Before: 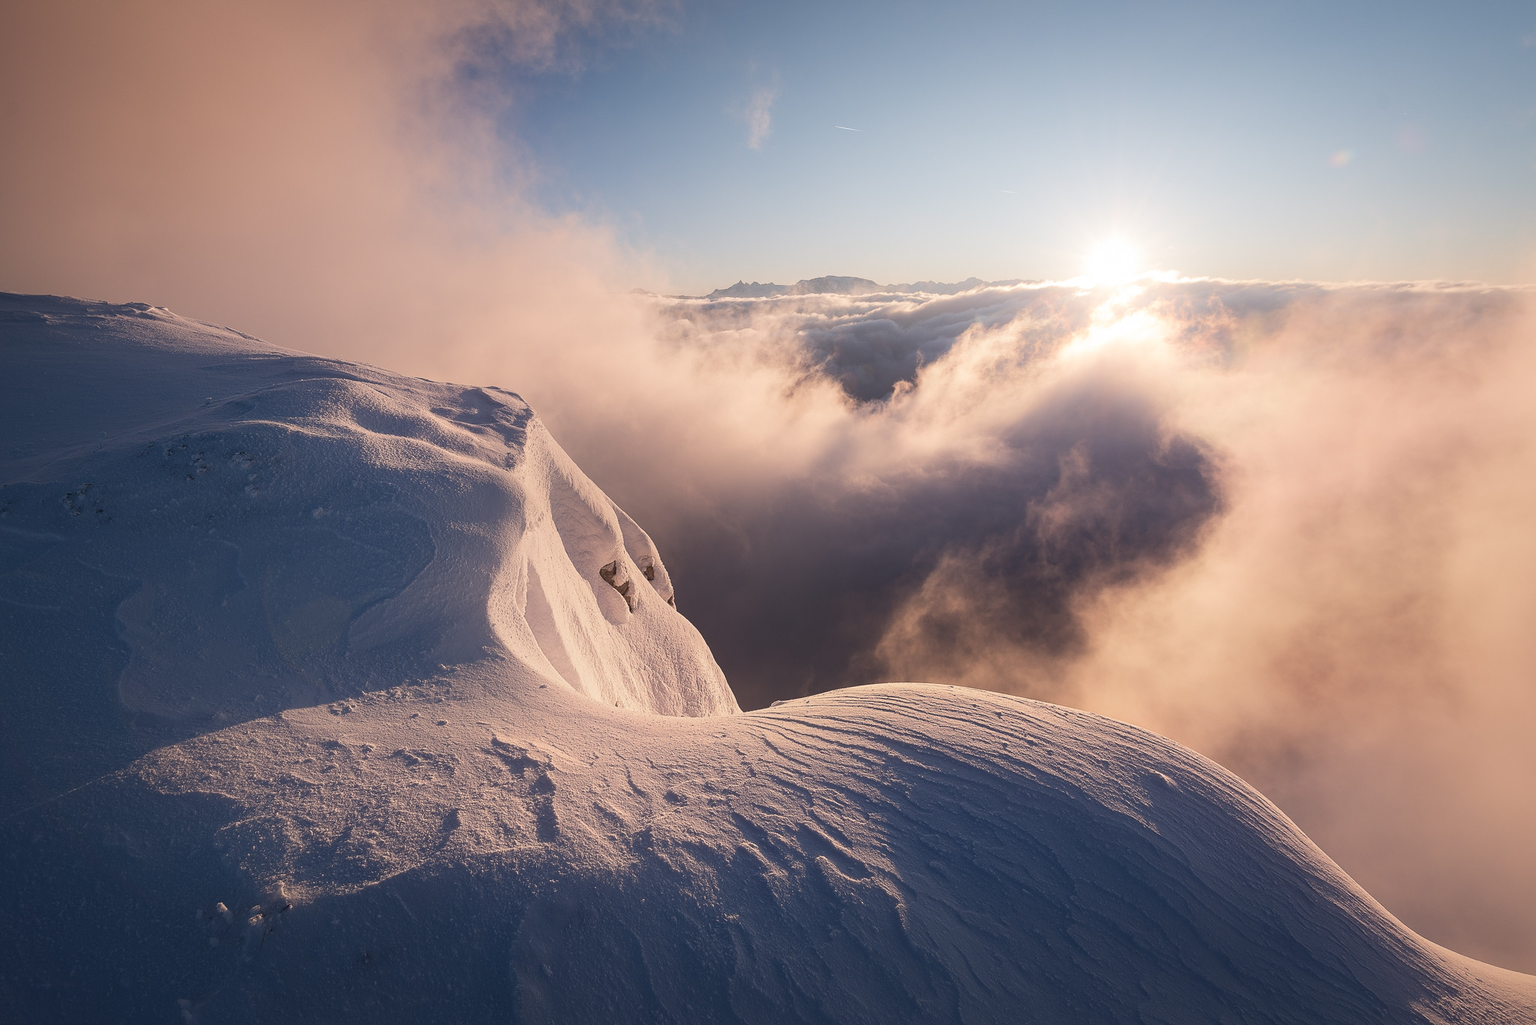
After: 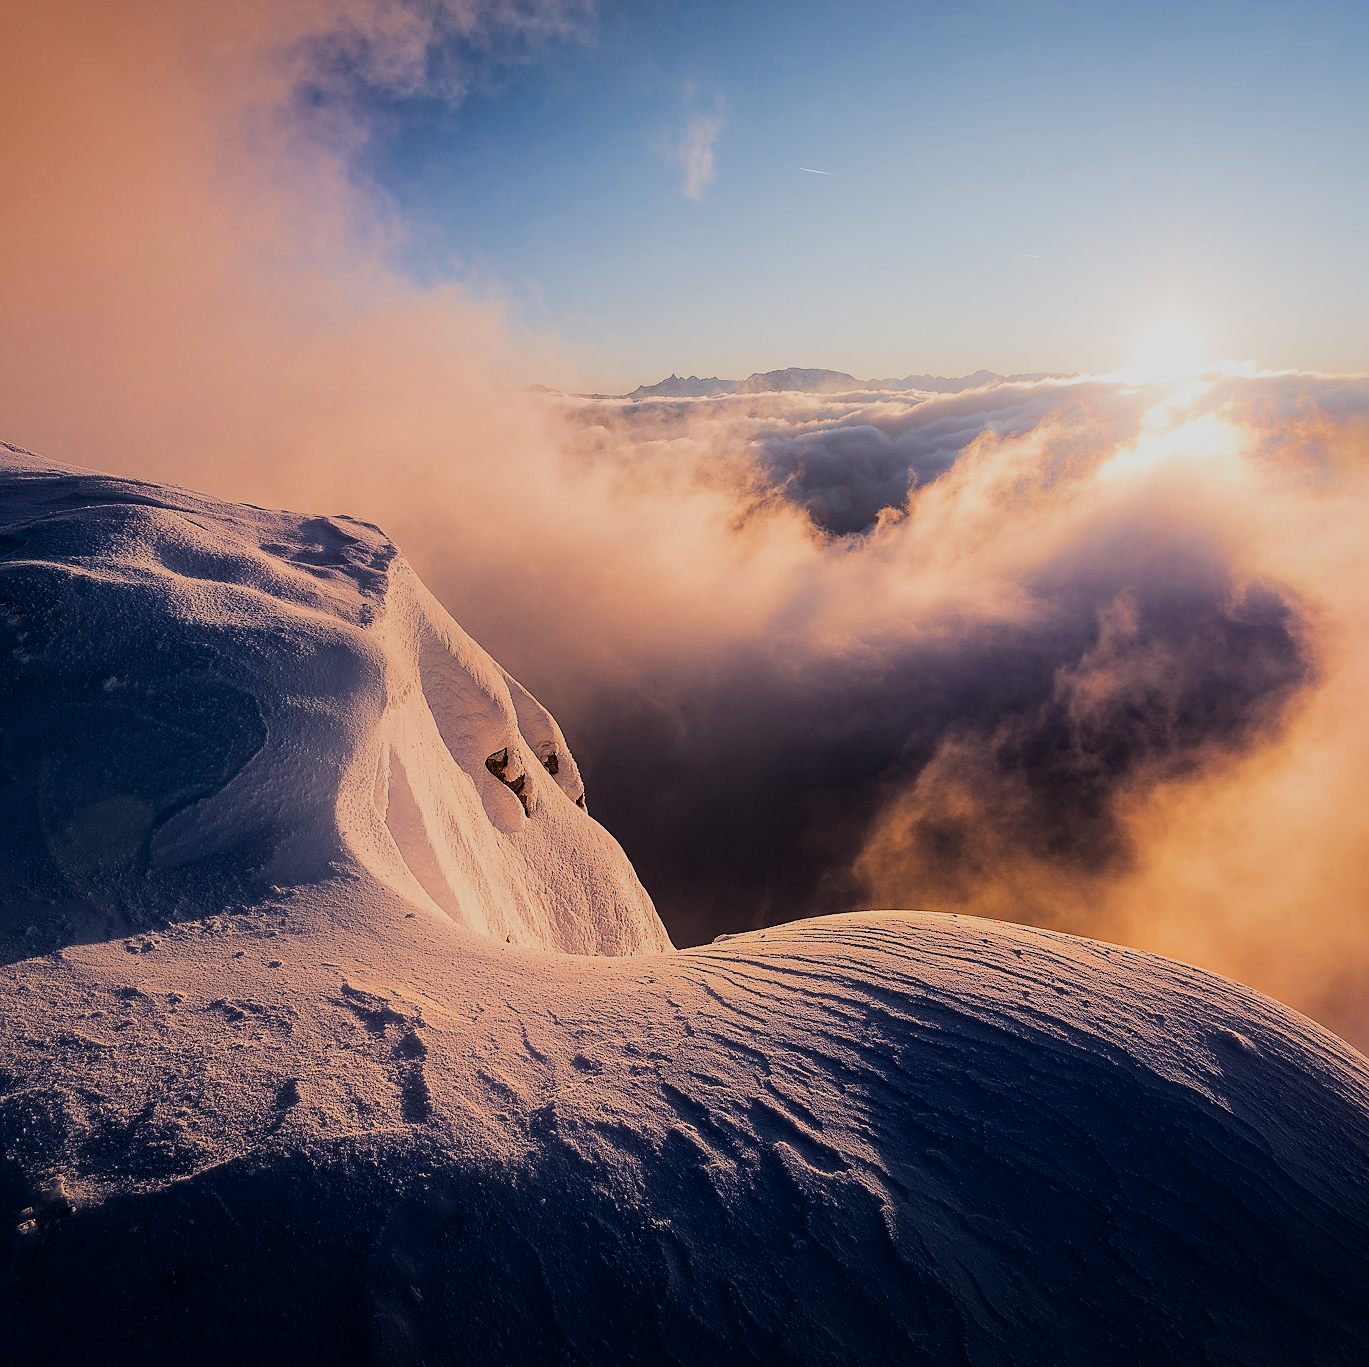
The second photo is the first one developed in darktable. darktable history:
filmic rgb: black relative exposure -5.04 EV, white relative exposure 3.98 EV, threshold 2.96 EV, hardness 2.88, contrast 1.393, highlights saturation mix -29.29%, enable highlight reconstruction true
contrast equalizer: octaves 7, y [[0.5, 0.5, 0.478, 0.5, 0.5, 0.5], [0.5 ×6], [0.5 ×6], [0 ×6], [0 ×6]], mix -0.18
shadows and highlights: shadows -20.25, white point adjustment -2.03, highlights -34.78
sharpen: radius 1.55, amount 0.372, threshold 1.494
crop: left 15.364%, right 17.789%
color balance rgb: linear chroma grading › global chroma 25.474%, perceptual saturation grading › global saturation 25.328%, global vibrance 1.208%, saturation formula JzAzBz (2021)
